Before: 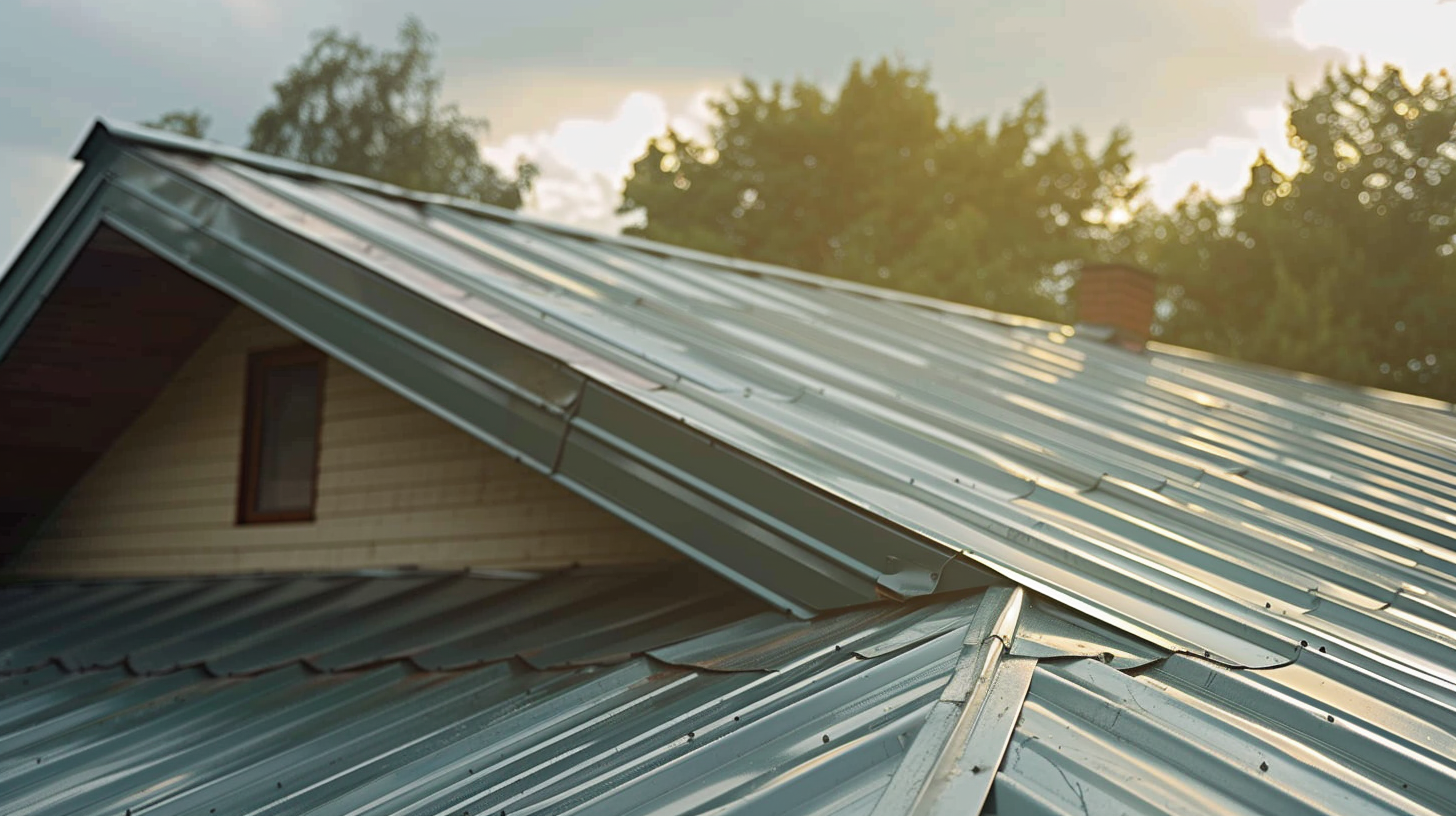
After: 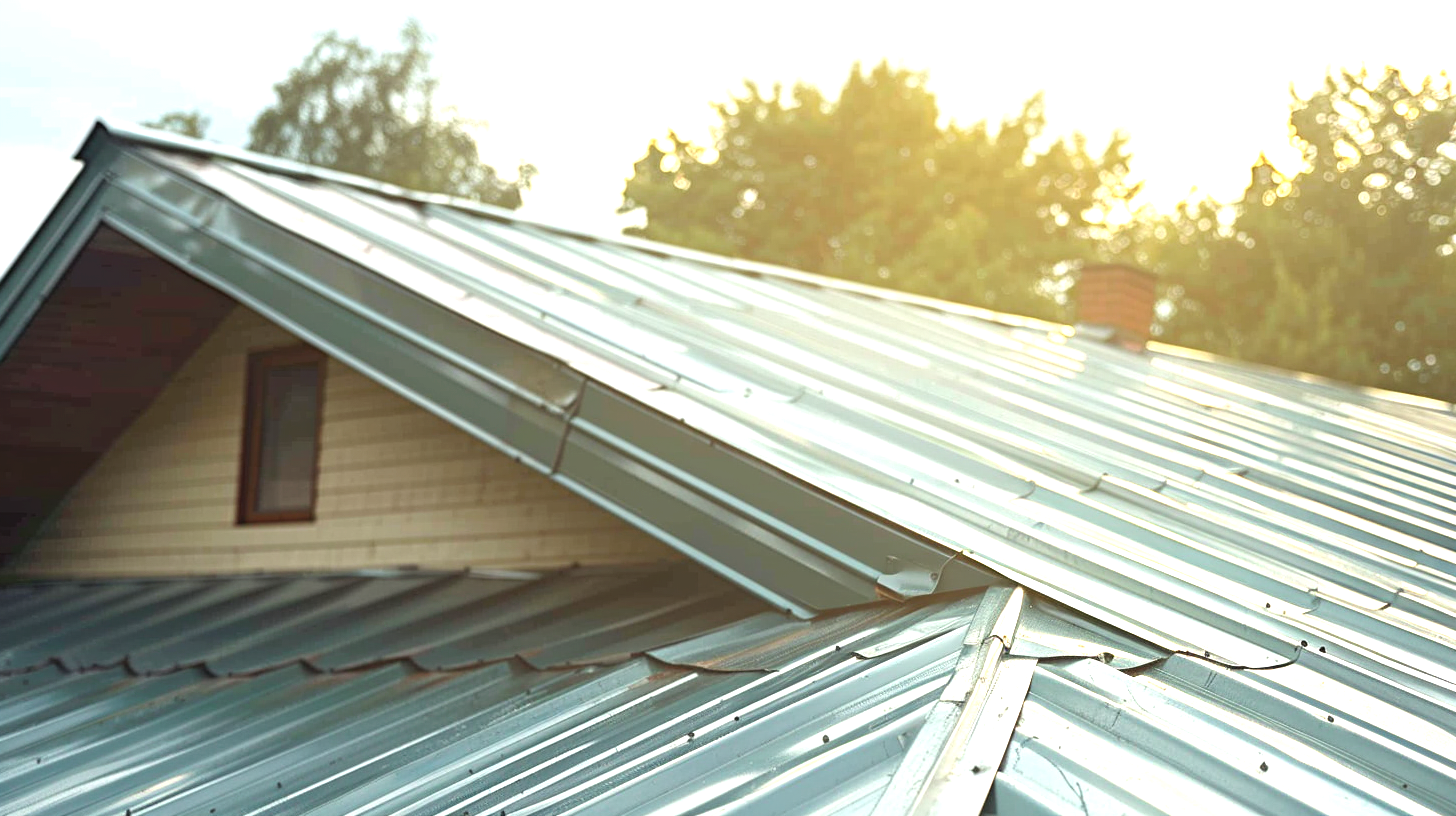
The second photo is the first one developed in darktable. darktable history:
exposure: black level correction 0, exposure 1.387 EV, compensate exposure bias true, compensate highlight preservation false
